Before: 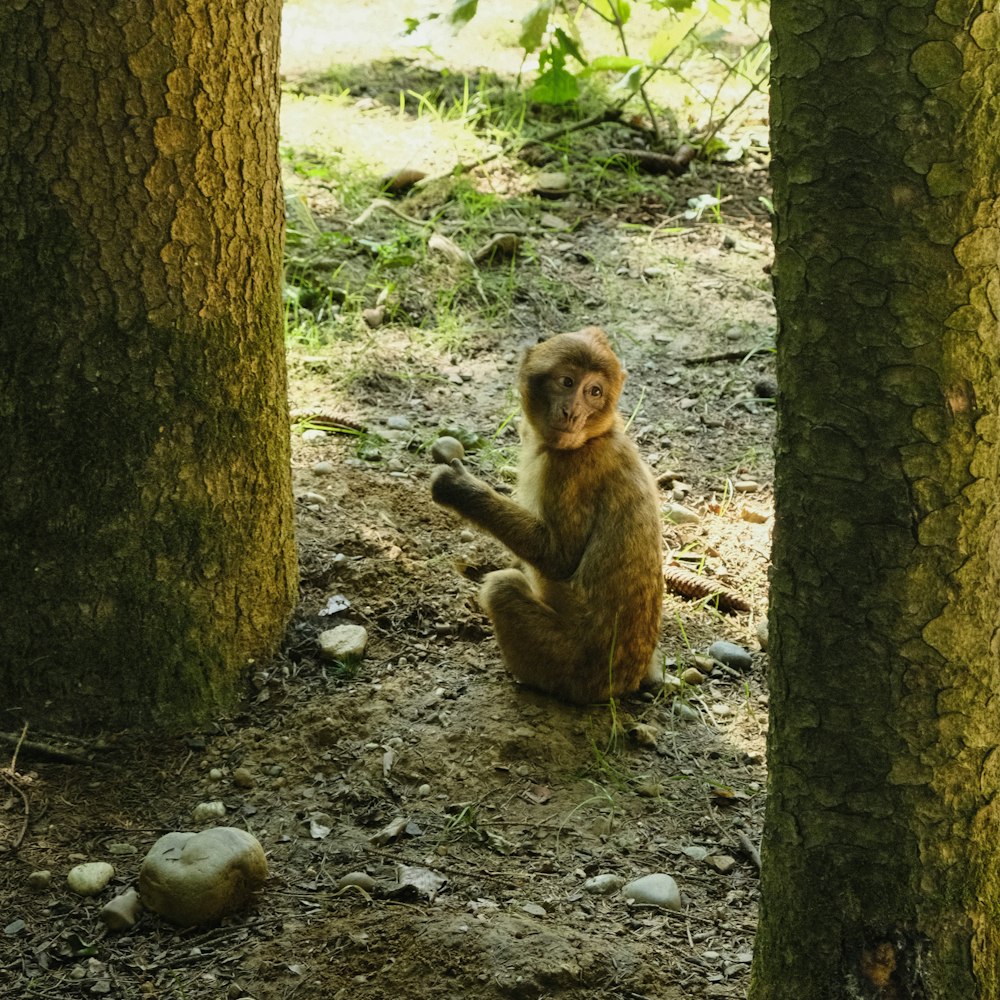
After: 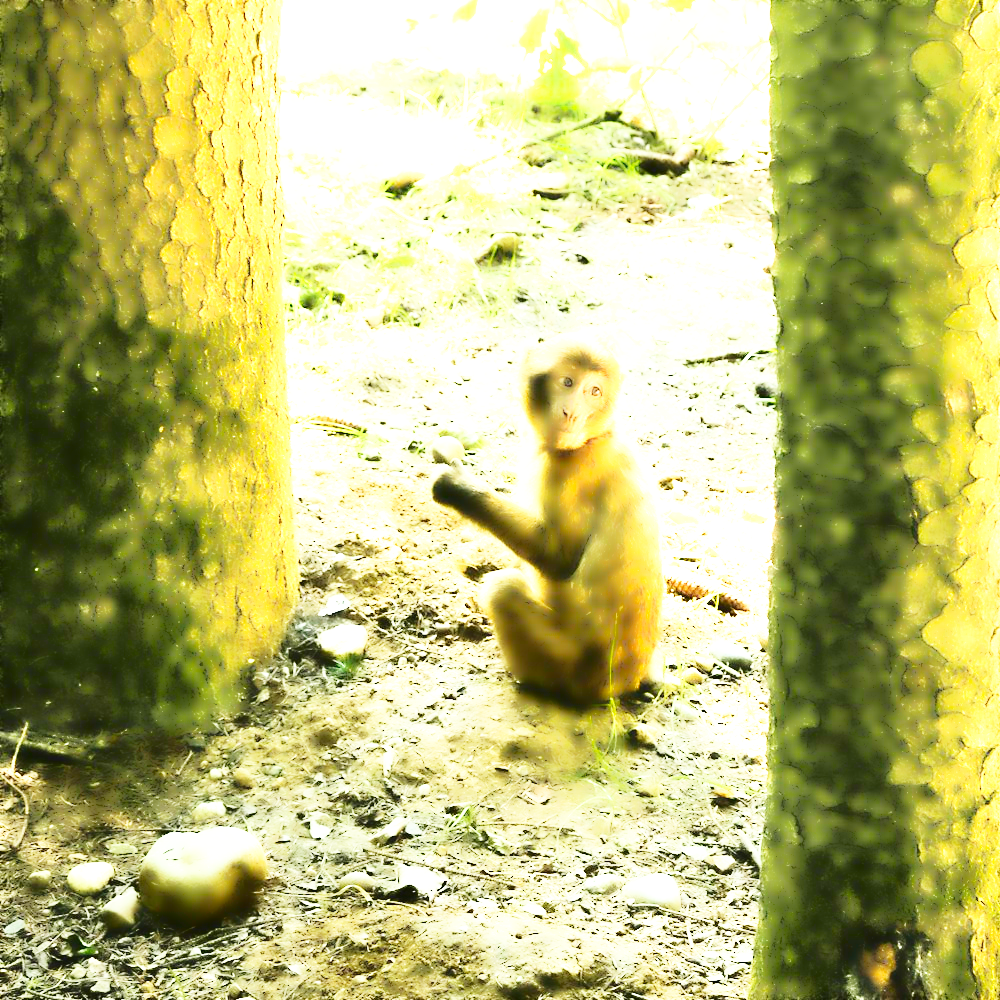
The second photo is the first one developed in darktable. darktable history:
exposure: black level correction 0, exposure 1.741 EV, compensate exposure bias true, compensate highlight preservation false
base curve: curves: ch0 [(0, 0.003) (0.001, 0.002) (0.006, 0.004) (0.02, 0.022) (0.048, 0.086) (0.094, 0.234) (0.162, 0.431) (0.258, 0.629) (0.385, 0.8) (0.548, 0.918) (0.751, 0.988) (1, 1)], preserve colors none
lowpass: radius 4, soften with bilateral filter, unbound 0
contrast brightness saturation: contrast 0.28
